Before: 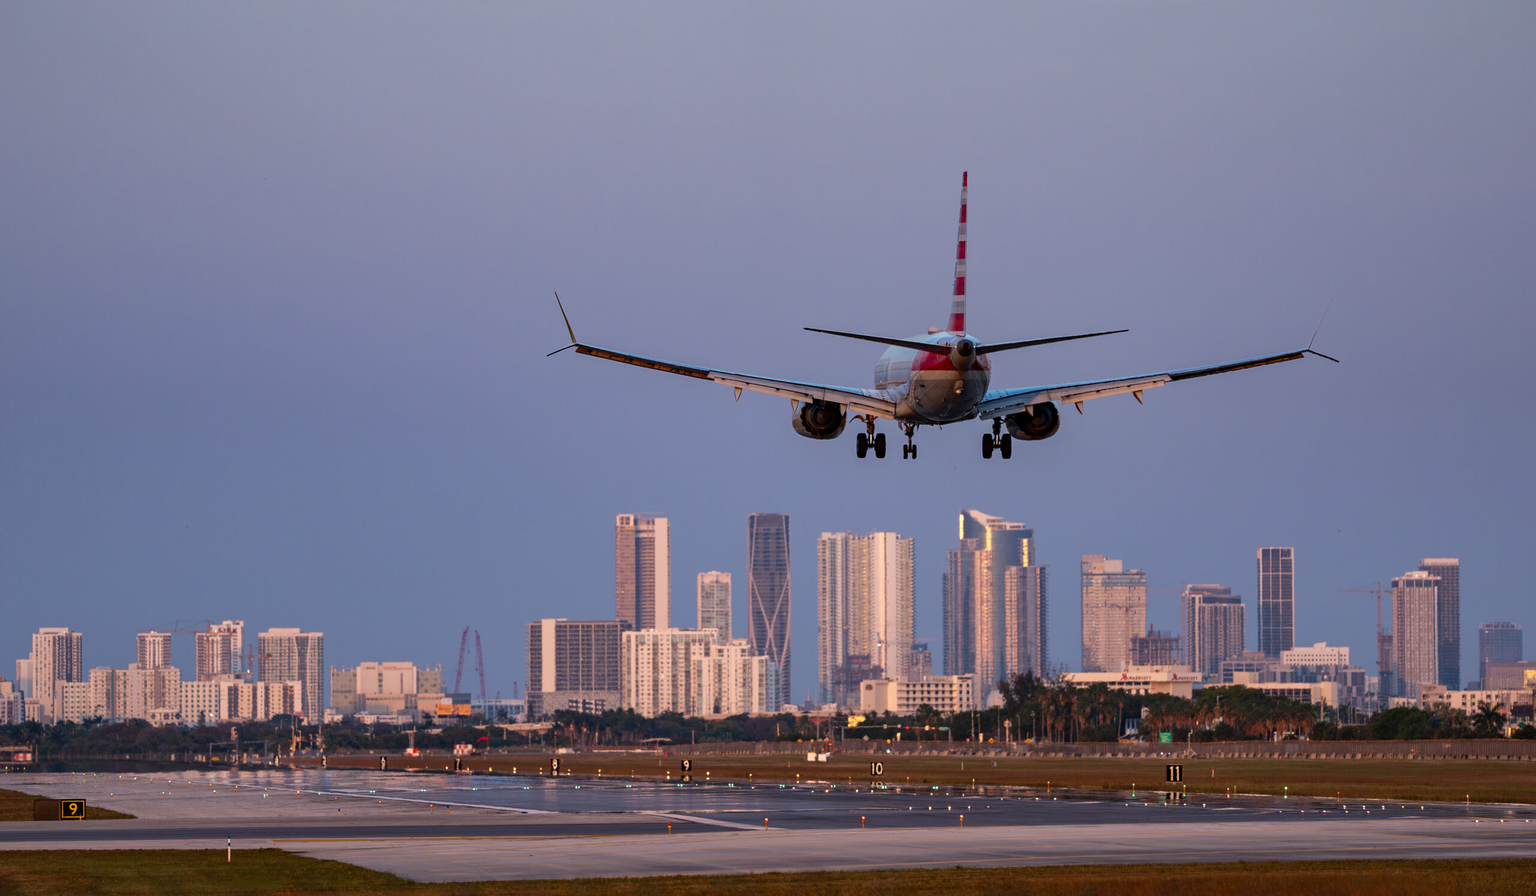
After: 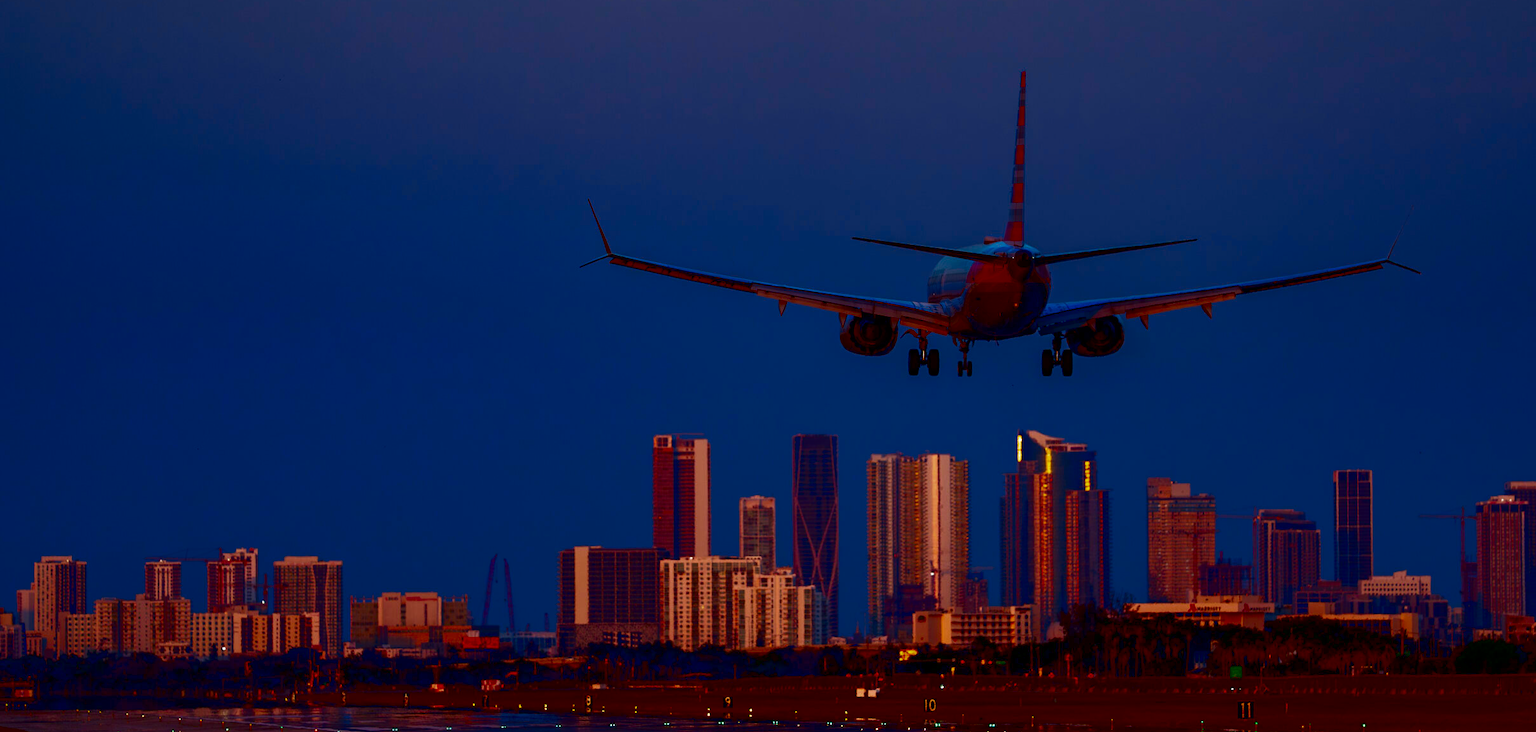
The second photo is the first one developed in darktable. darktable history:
contrast brightness saturation: brightness -1, saturation 1
crop and rotate: angle 0.03°, top 11.643%, right 5.651%, bottom 11.189%
exposure: black level correction 0.01, exposure 0.014 EV, compensate highlight preservation false
